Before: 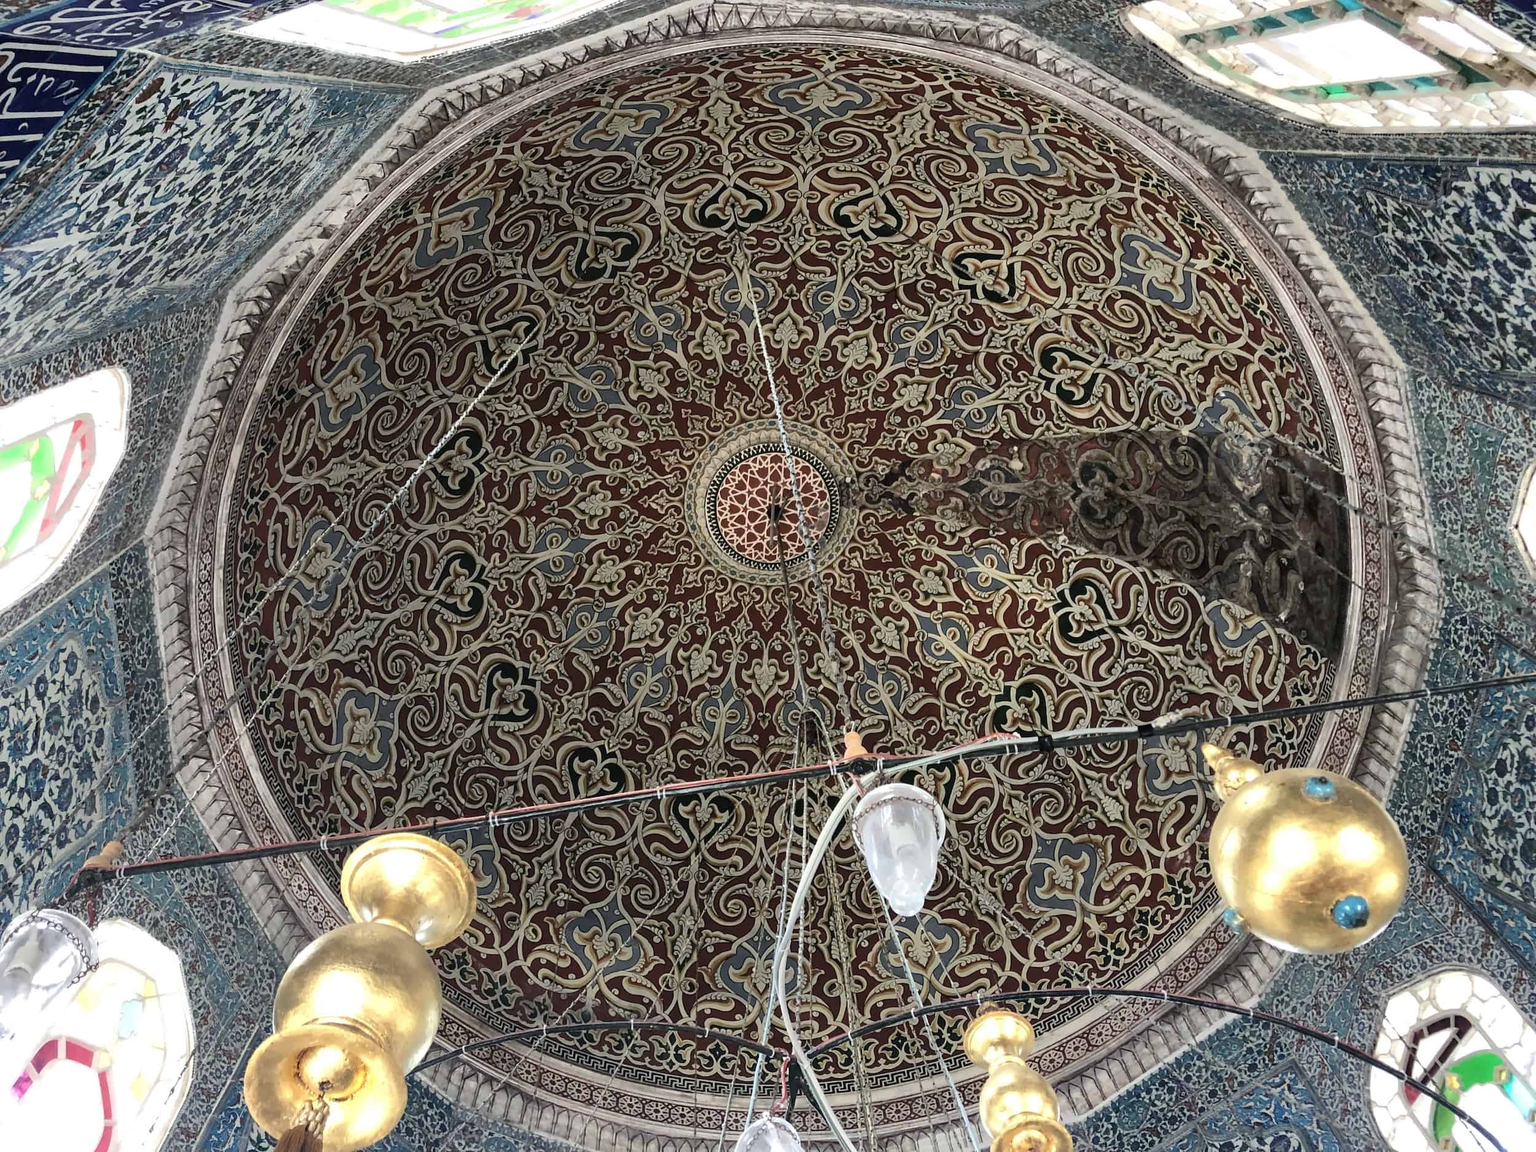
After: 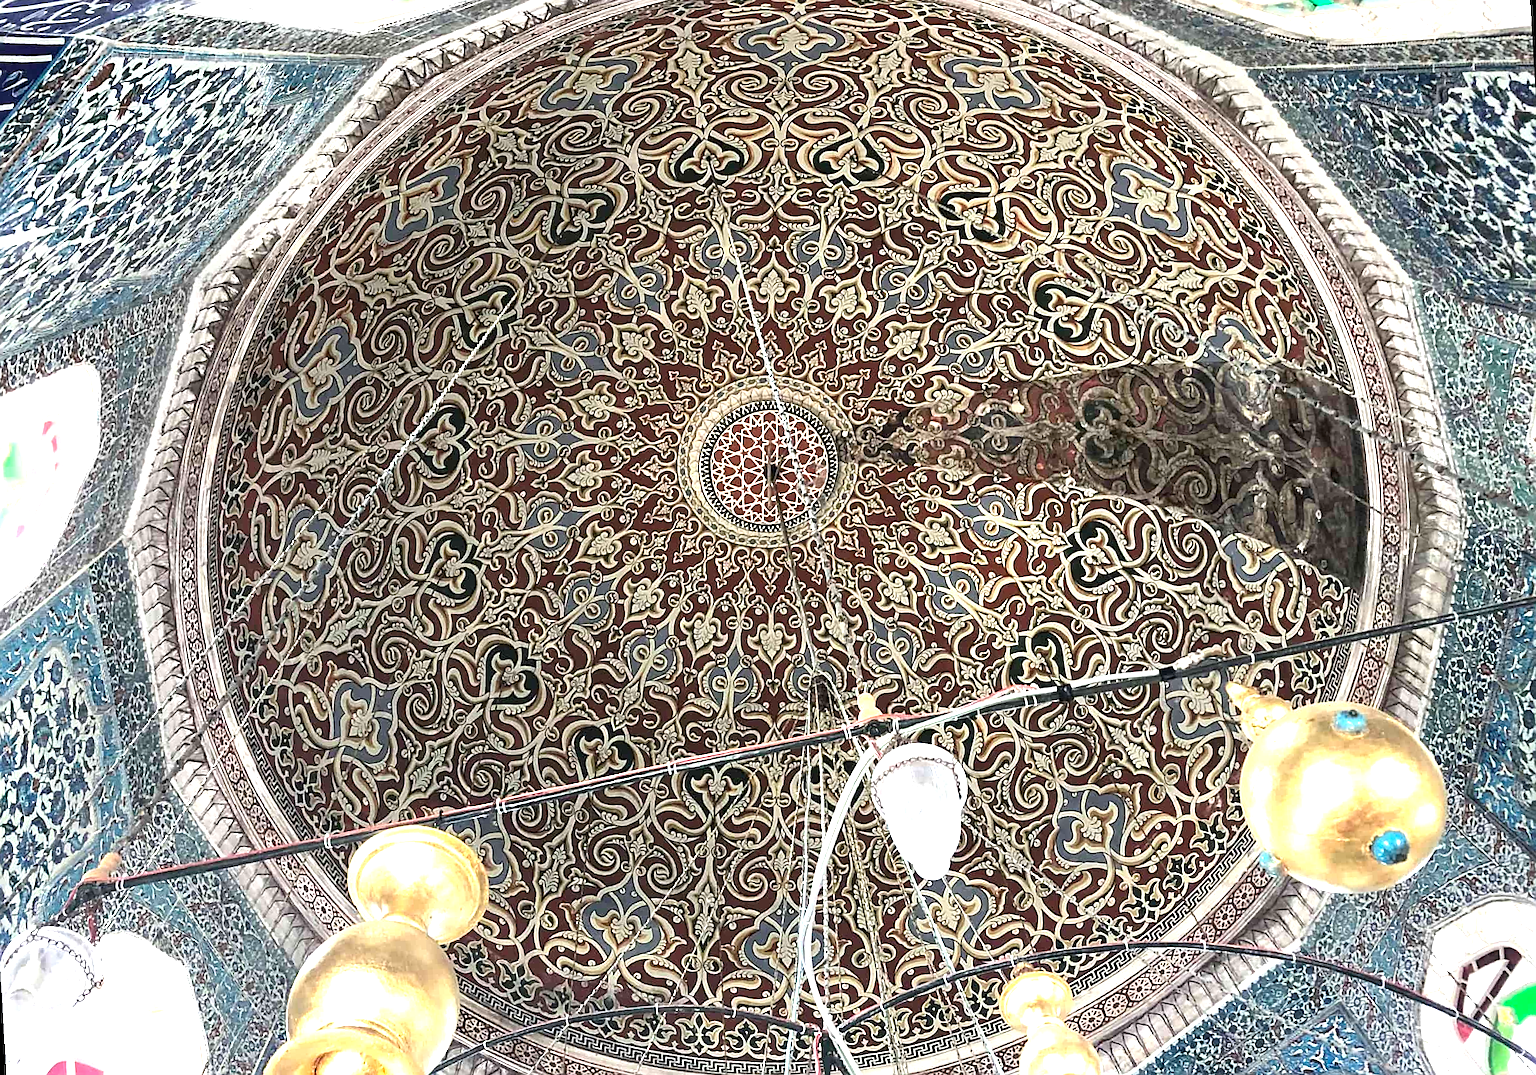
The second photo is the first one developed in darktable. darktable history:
rotate and perspective: rotation -3.52°, crop left 0.036, crop right 0.964, crop top 0.081, crop bottom 0.919
sharpen: amount 0.575
exposure: black level correction 0, exposure 1.1 EV, compensate exposure bias true, compensate highlight preservation false
